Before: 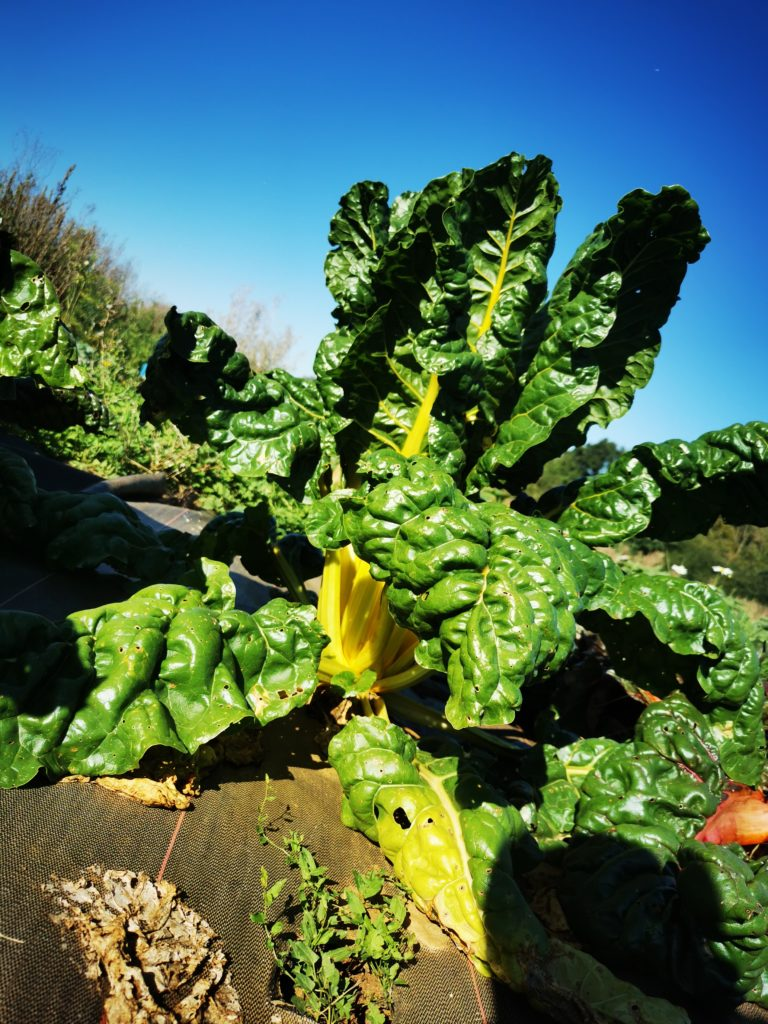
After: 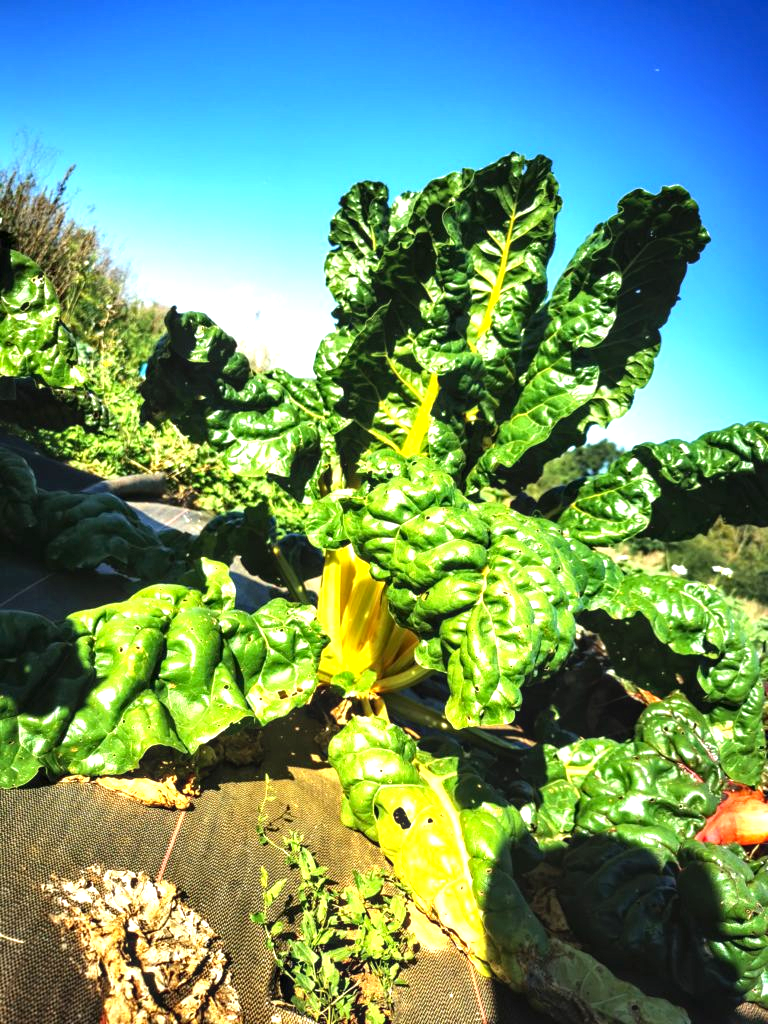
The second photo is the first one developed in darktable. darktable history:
exposure: exposure 1.134 EV, compensate exposure bias true, compensate highlight preservation false
local contrast: on, module defaults
